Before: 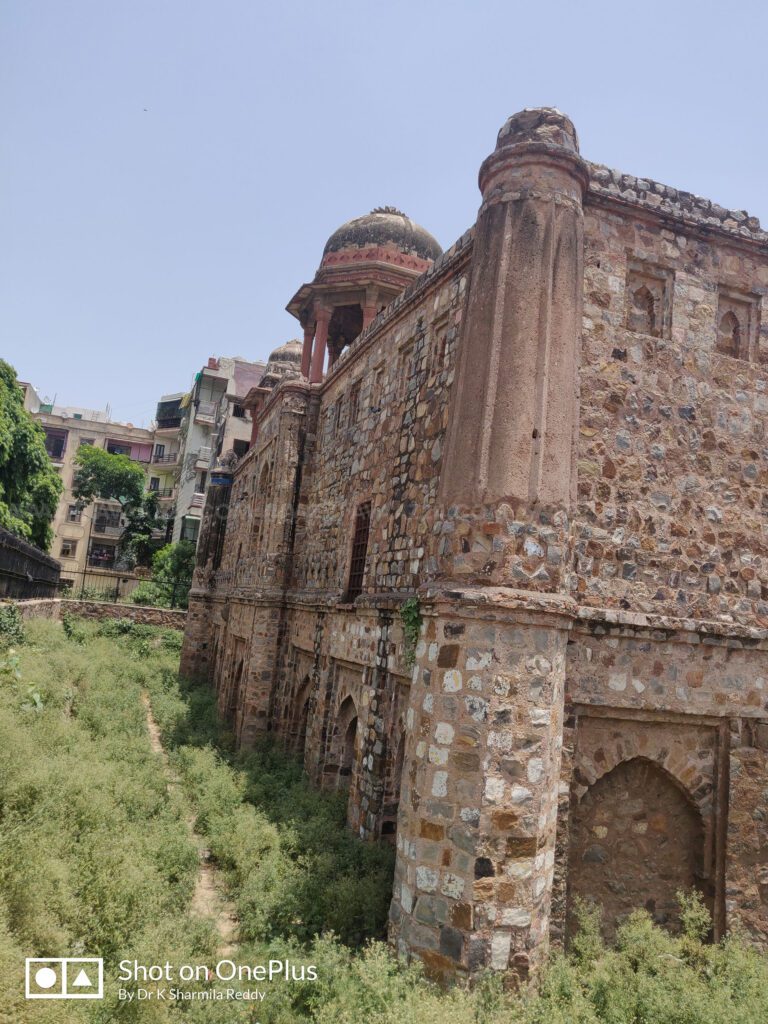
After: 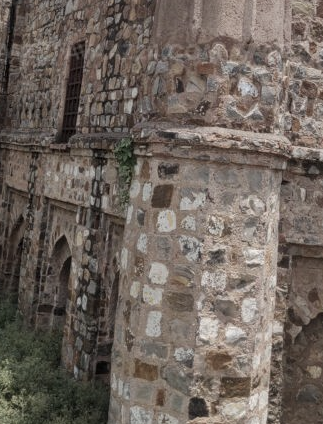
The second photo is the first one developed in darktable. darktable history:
contrast brightness saturation: contrast -0.054, saturation -0.41
crop: left 37.292%, top 44.93%, right 20.524%, bottom 13.632%
local contrast: on, module defaults
